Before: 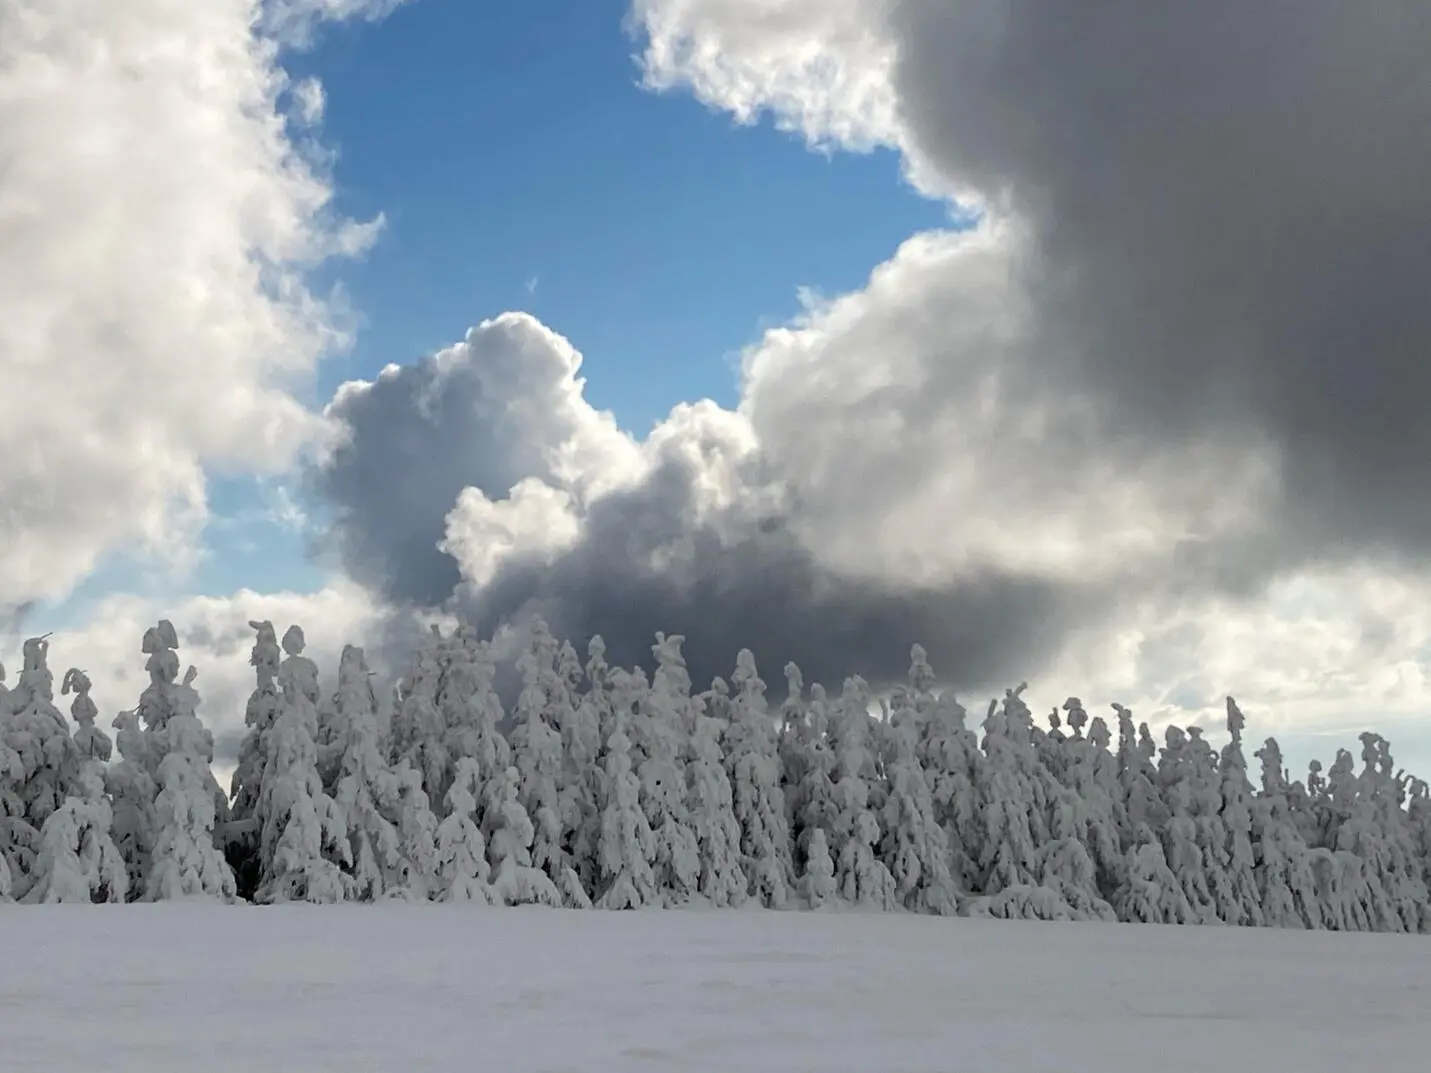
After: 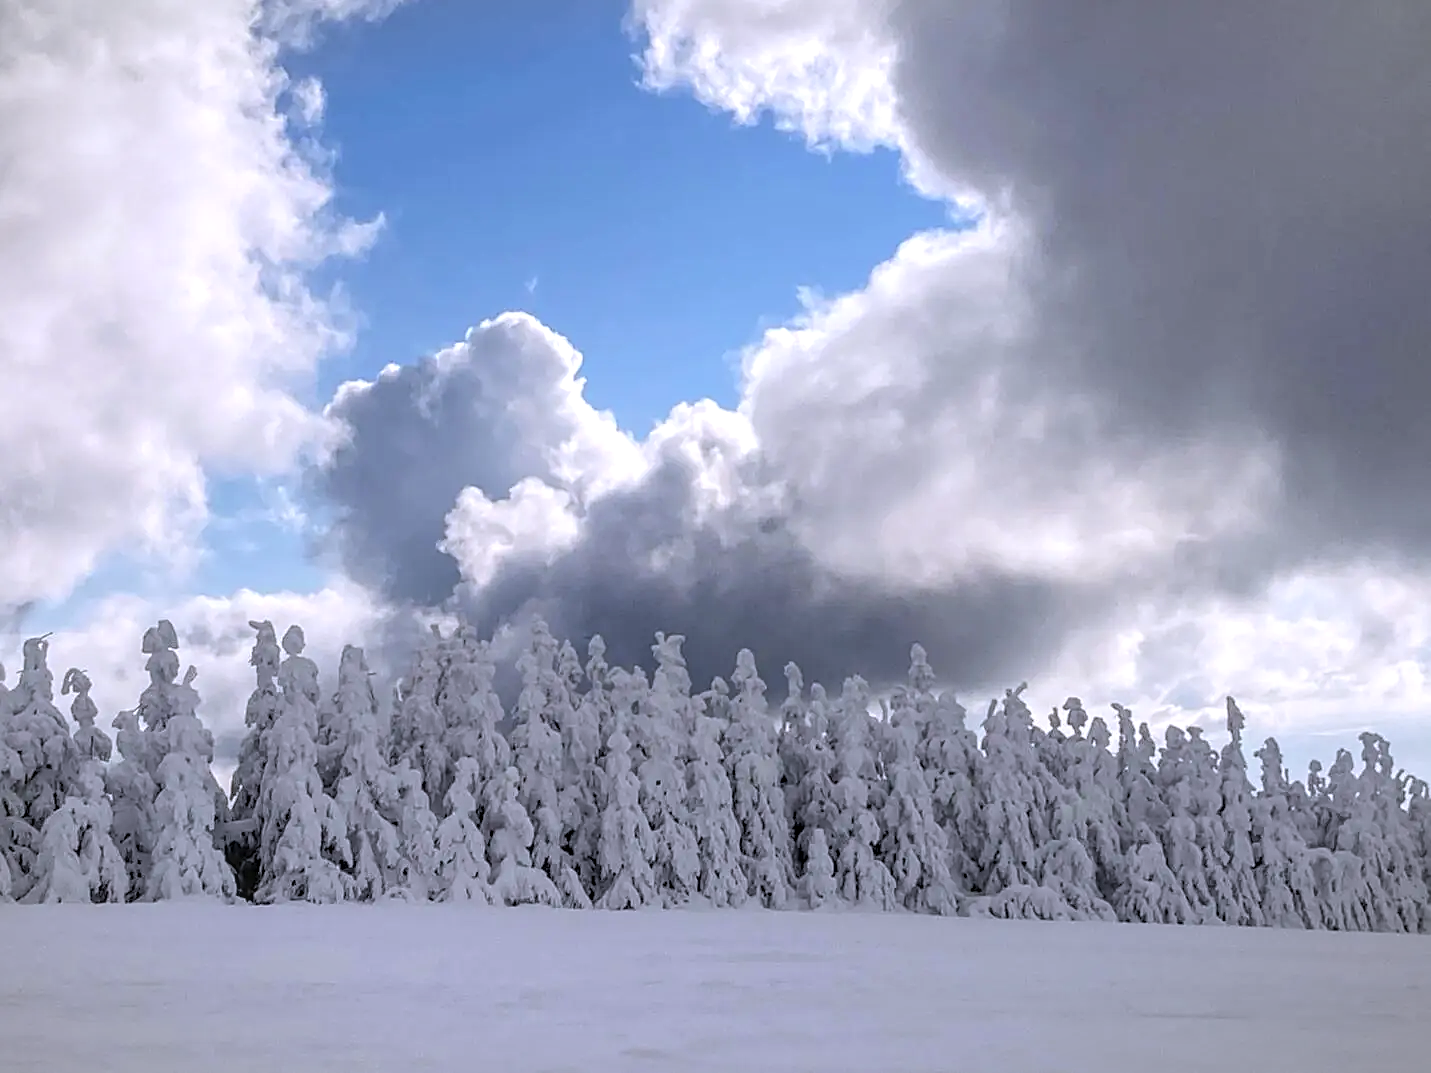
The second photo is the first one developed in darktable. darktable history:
color calibration: illuminant custom, x 0.363, y 0.385, temperature 4528.03 K
contrast brightness saturation: brightness 0.13
vignetting: fall-off start 100%, brightness -0.282, width/height ratio 1.31
local contrast: highlights 0%, shadows 0%, detail 133%
sharpen: on, module defaults
